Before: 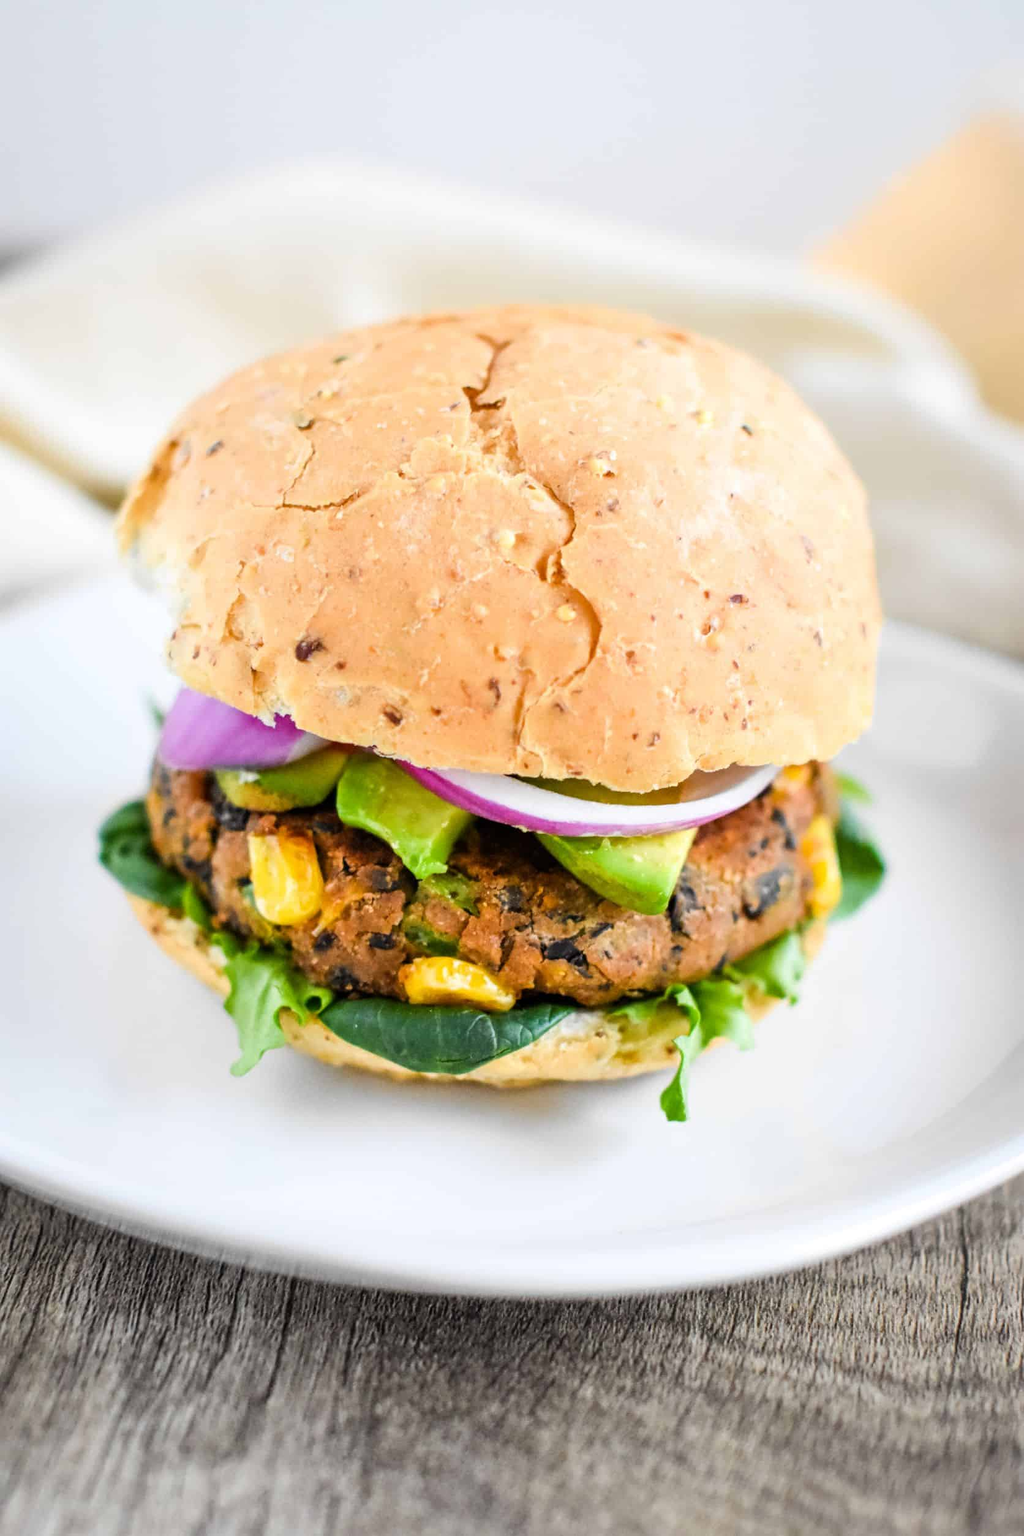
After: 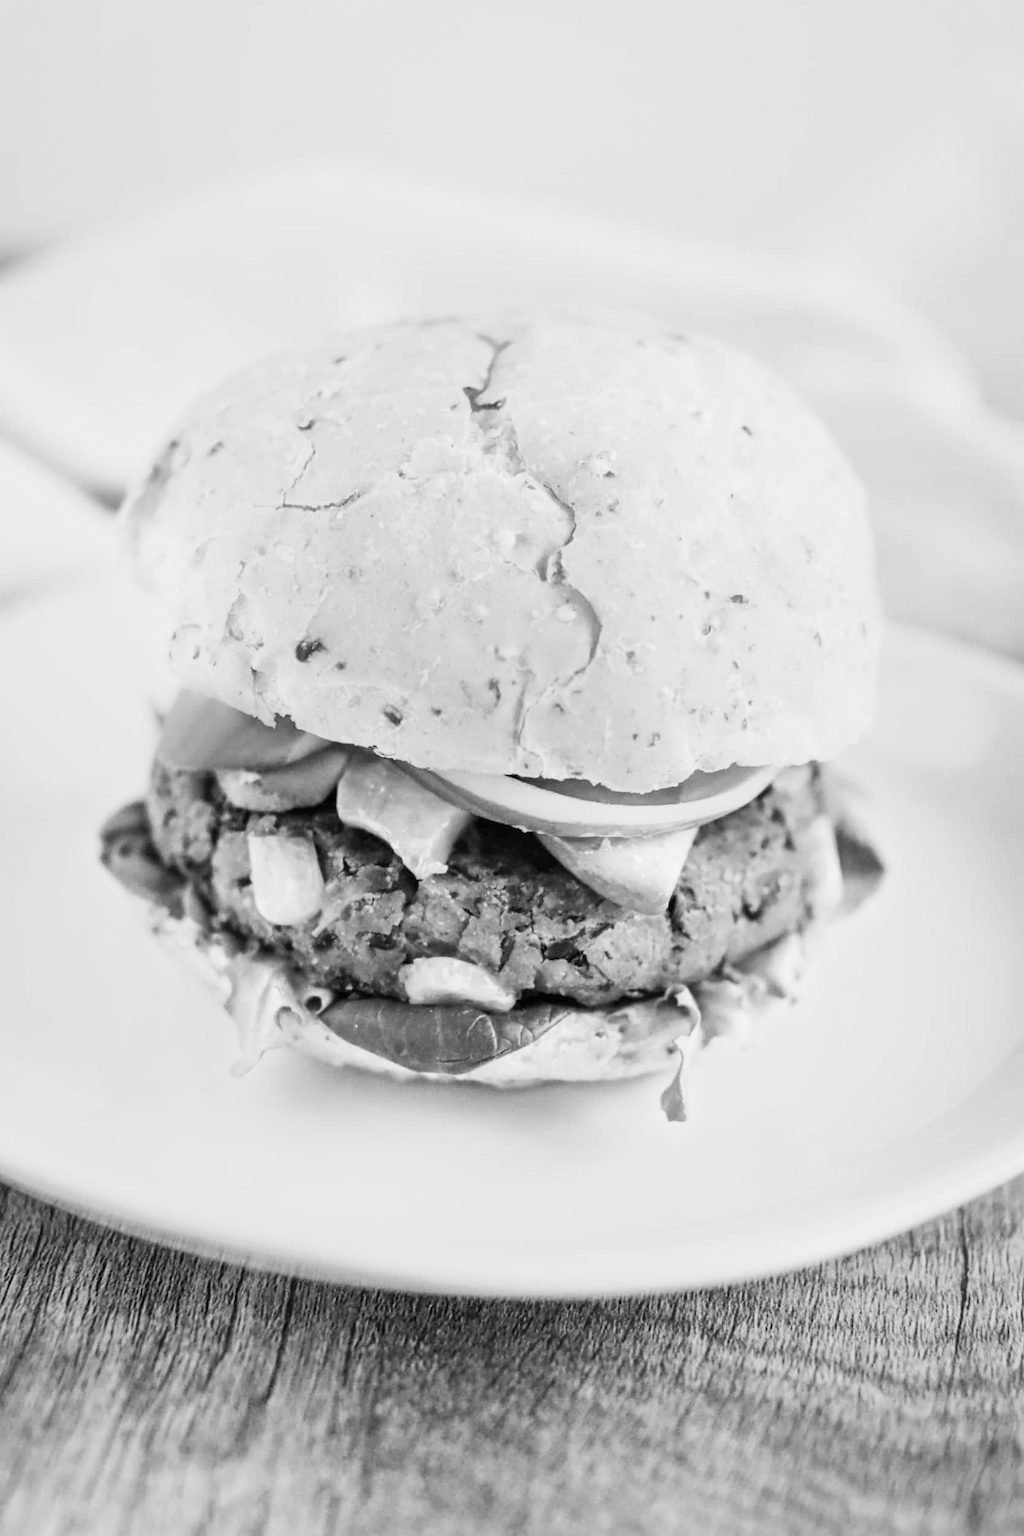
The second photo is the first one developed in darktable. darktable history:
contrast brightness saturation: contrast 0.2, brightness 0.2, saturation 0.8
monochrome: a -71.75, b 75.82
